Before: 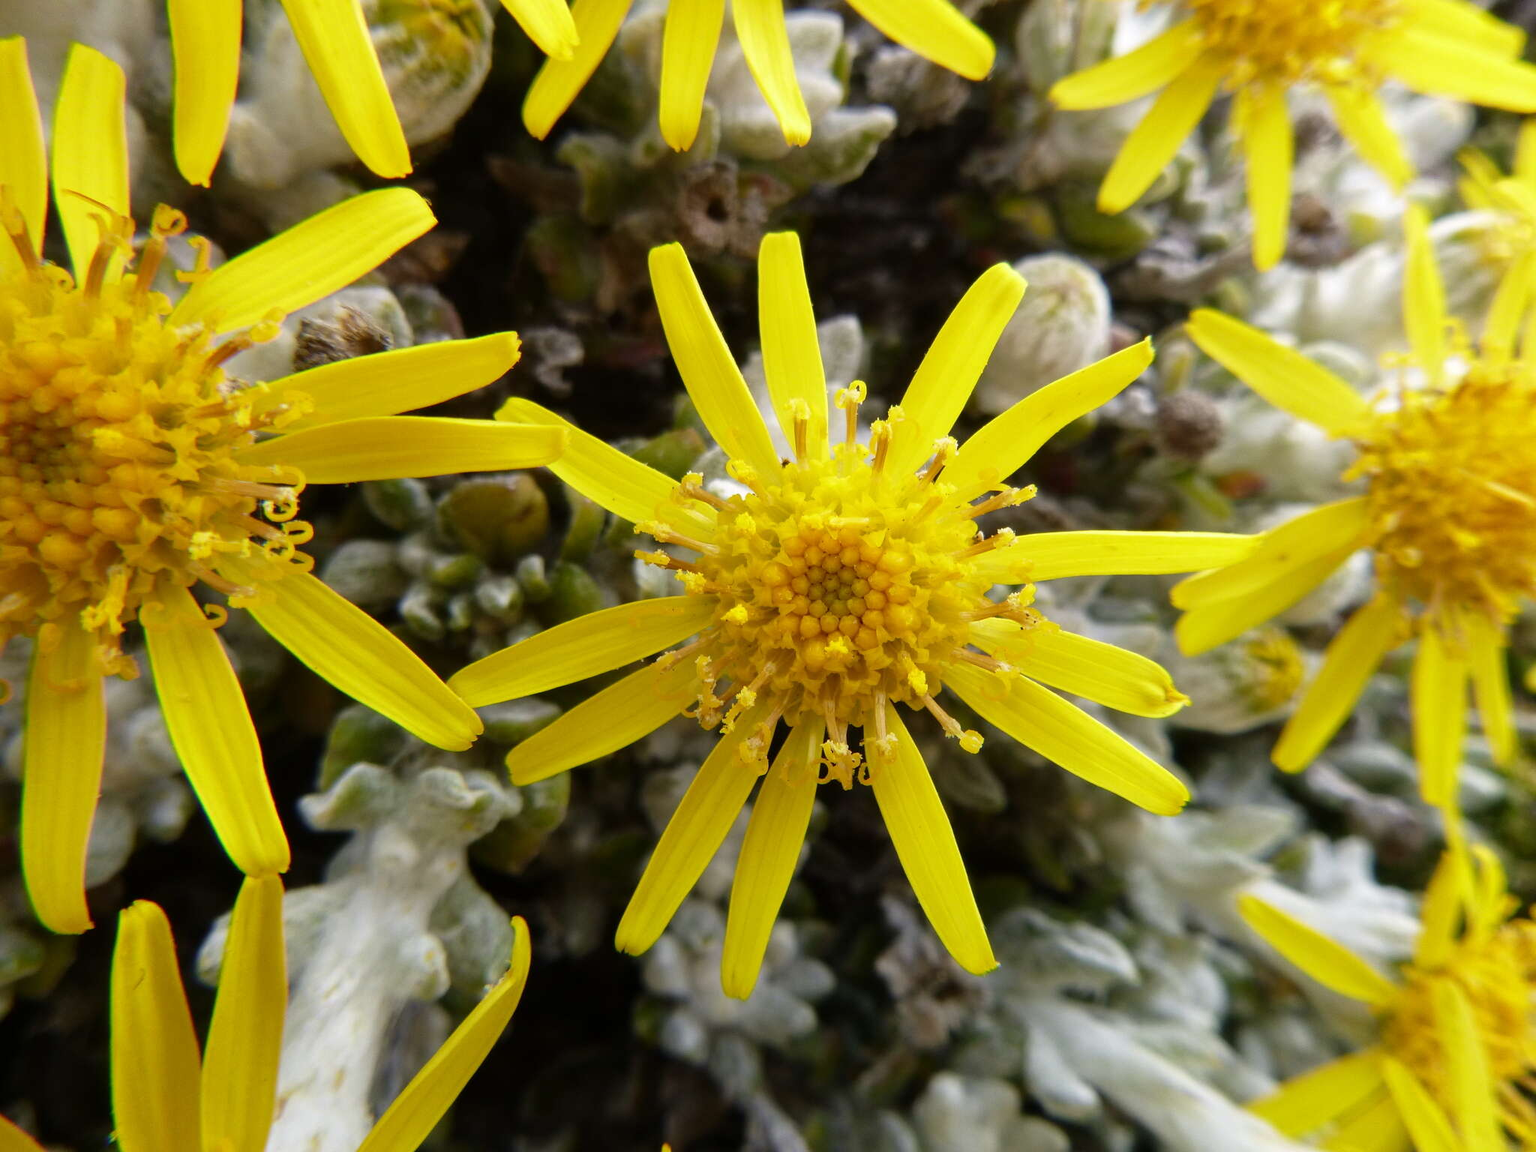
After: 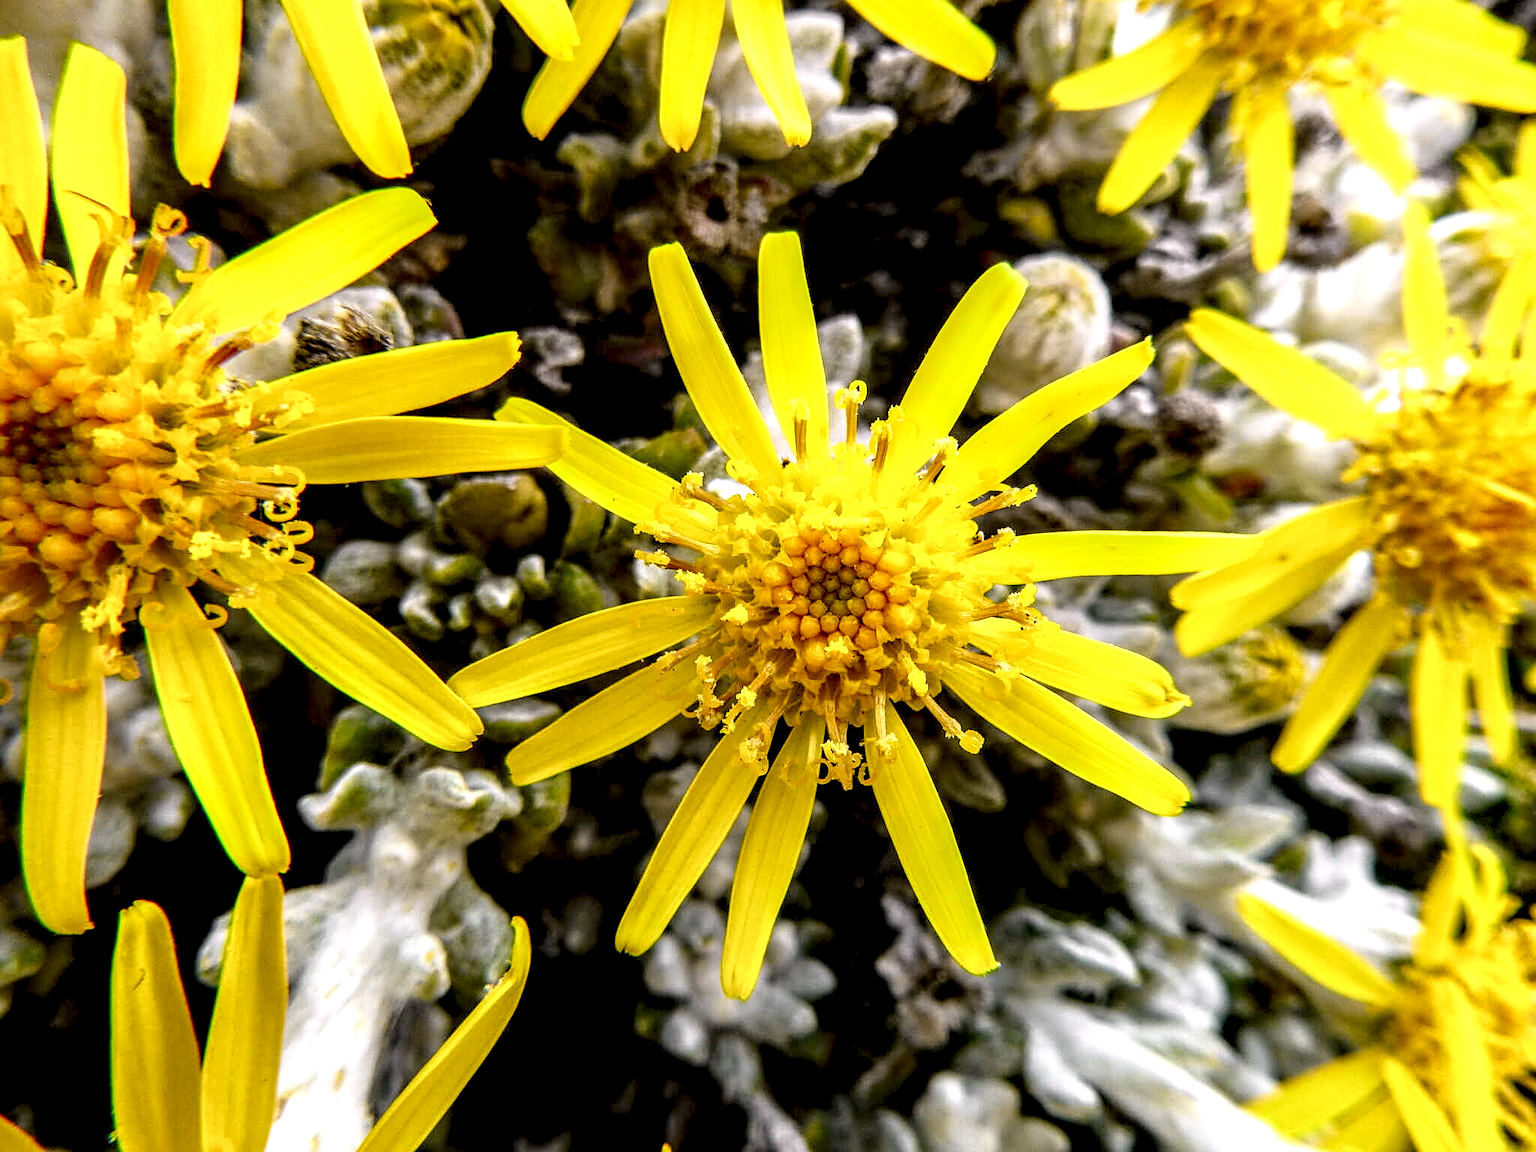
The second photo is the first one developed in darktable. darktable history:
sharpen: on, module defaults
tone curve: curves: ch0 [(0, 0) (0.062, 0.037) (0.142, 0.138) (0.359, 0.419) (0.469, 0.544) (0.634, 0.722) (0.839, 0.909) (0.998, 0.978)]; ch1 [(0, 0) (0.437, 0.408) (0.472, 0.47) (0.502, 0.503) (0.527, 0.523) (0.559, 0.573) (0.608, 0.665) (0.669, 0.748) (0.859, 0.899) (1, 1)]; ch2 [(0, 0) (0.33, 0.301) (0.421, 0.443) (0.473, 0.498) (0.502, 0.5) (0.535, 0.531) (0.575, 0.603) (0.608, 0.667) (1, 1)], color space Lab, independent channels, preserve colors none
color correction: highlights a* 3.12, highlights b* -1.55, shadows a* -0.101, shadows b* 2.52, saturation 0.98
local contrast: detail 203%
